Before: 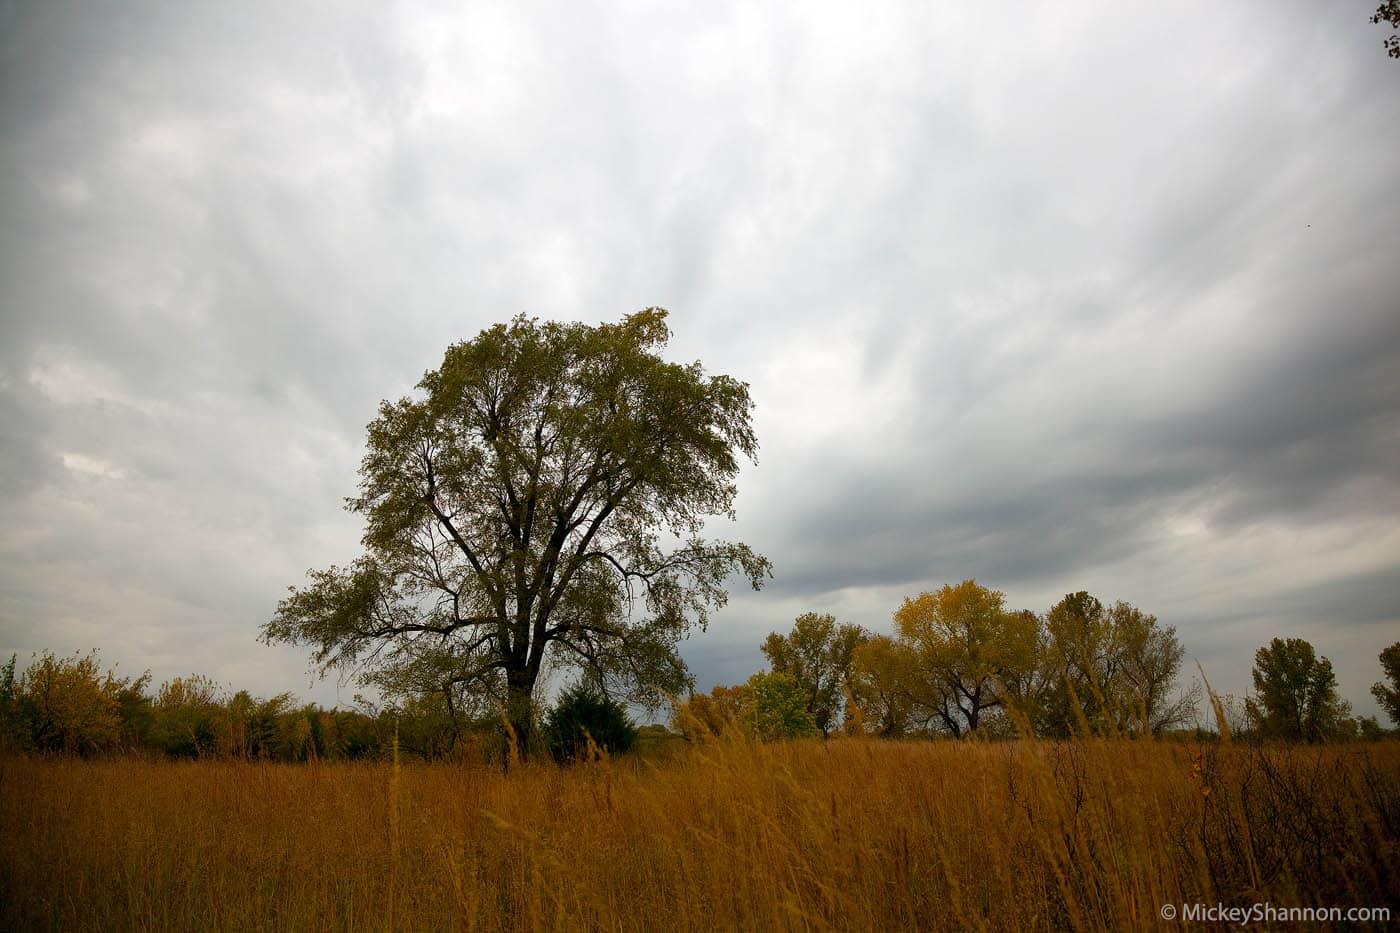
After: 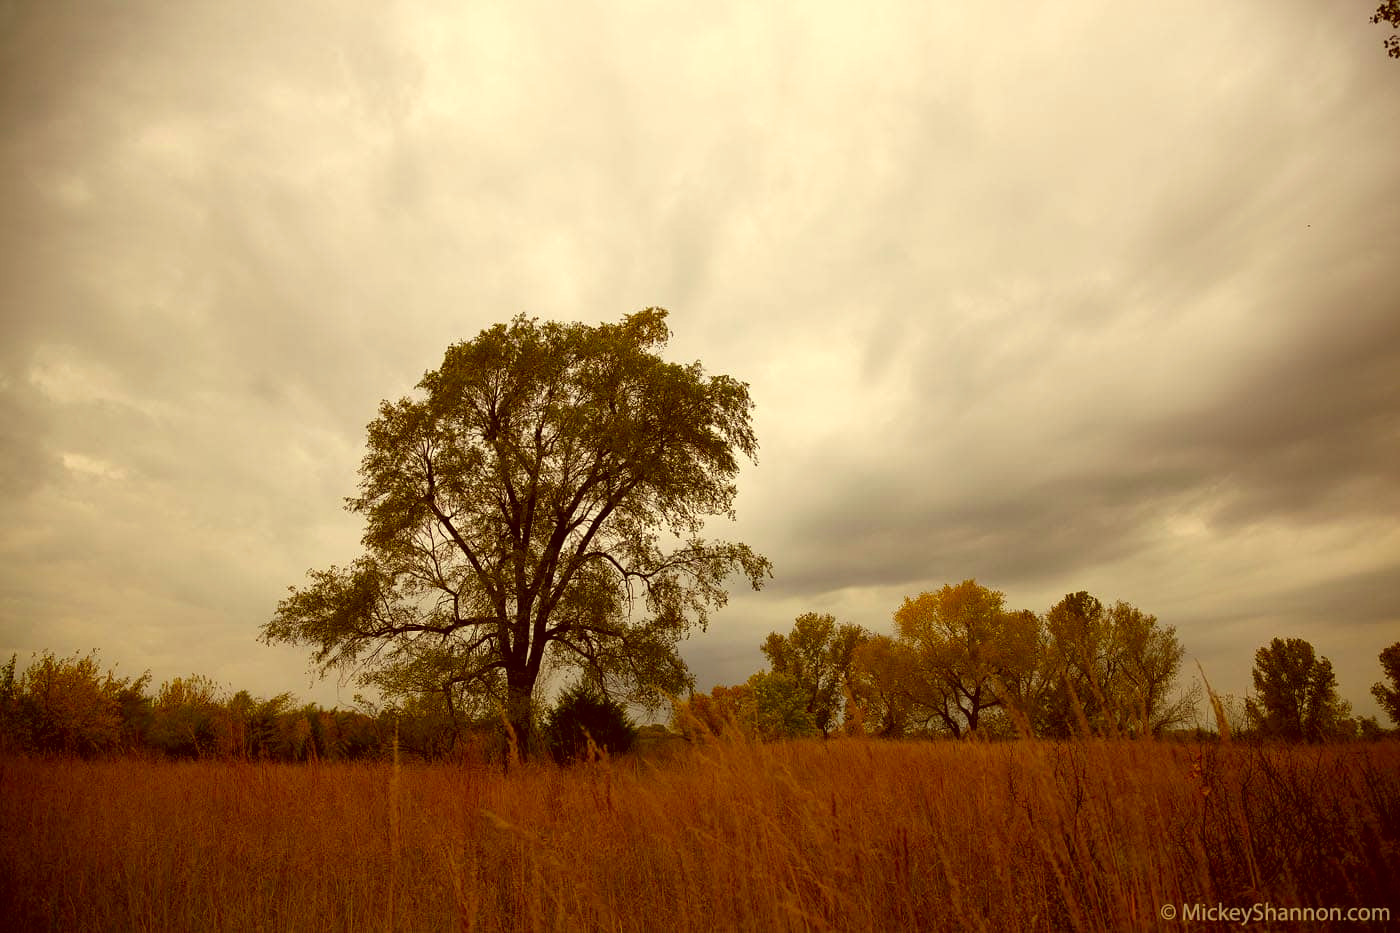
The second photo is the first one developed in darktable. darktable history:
color correction: highlights a* 1.25, highlights b* 24.84, shadows a* 16.14, shadows b* 24.35
tone equalizer: -7 EV 0.182 EV, -6 EV 0.088 EV, -5 EV 0.109 EV, -4 EV 0.05 EV, -2 EV -0.026 EV, -1 EV -0.04 EV, +0 EV -0.077 EV, edges refinement/feathering 500, mask exposure compensation -1.57 EV, preserve details no
